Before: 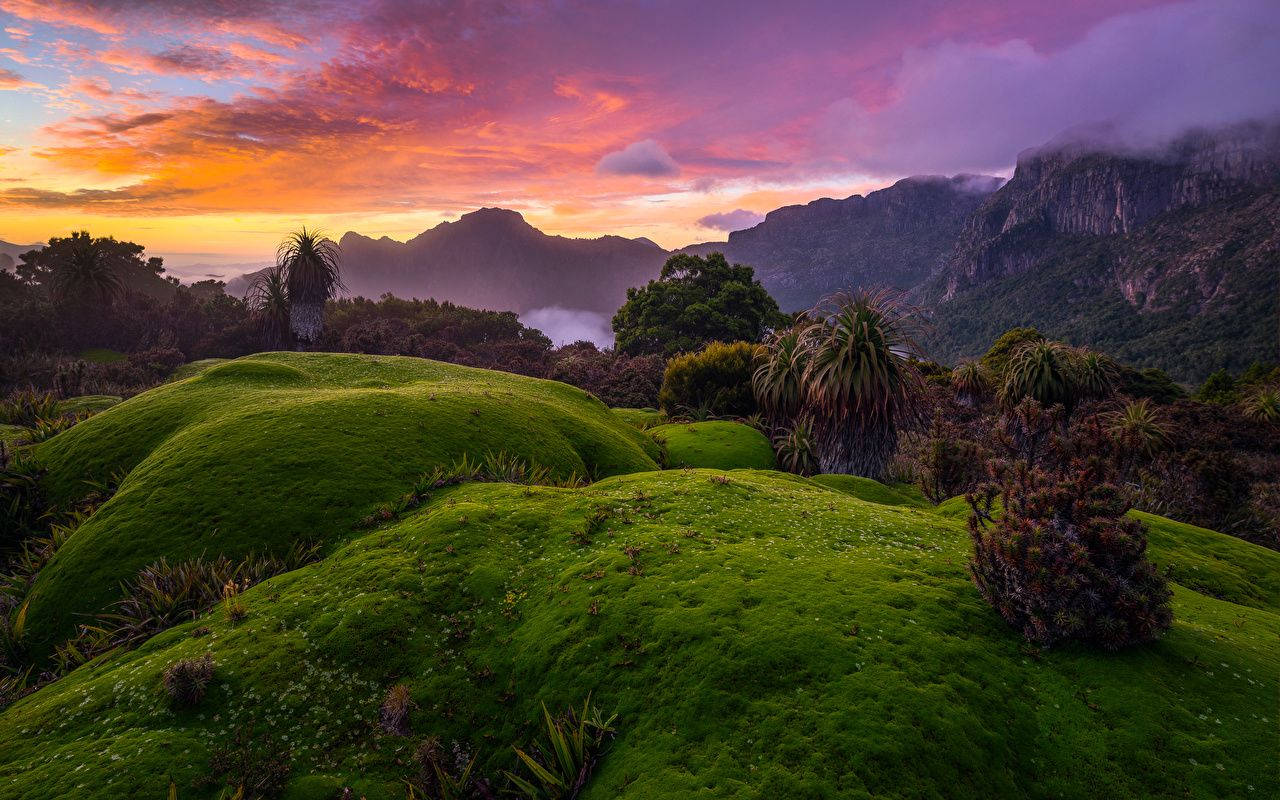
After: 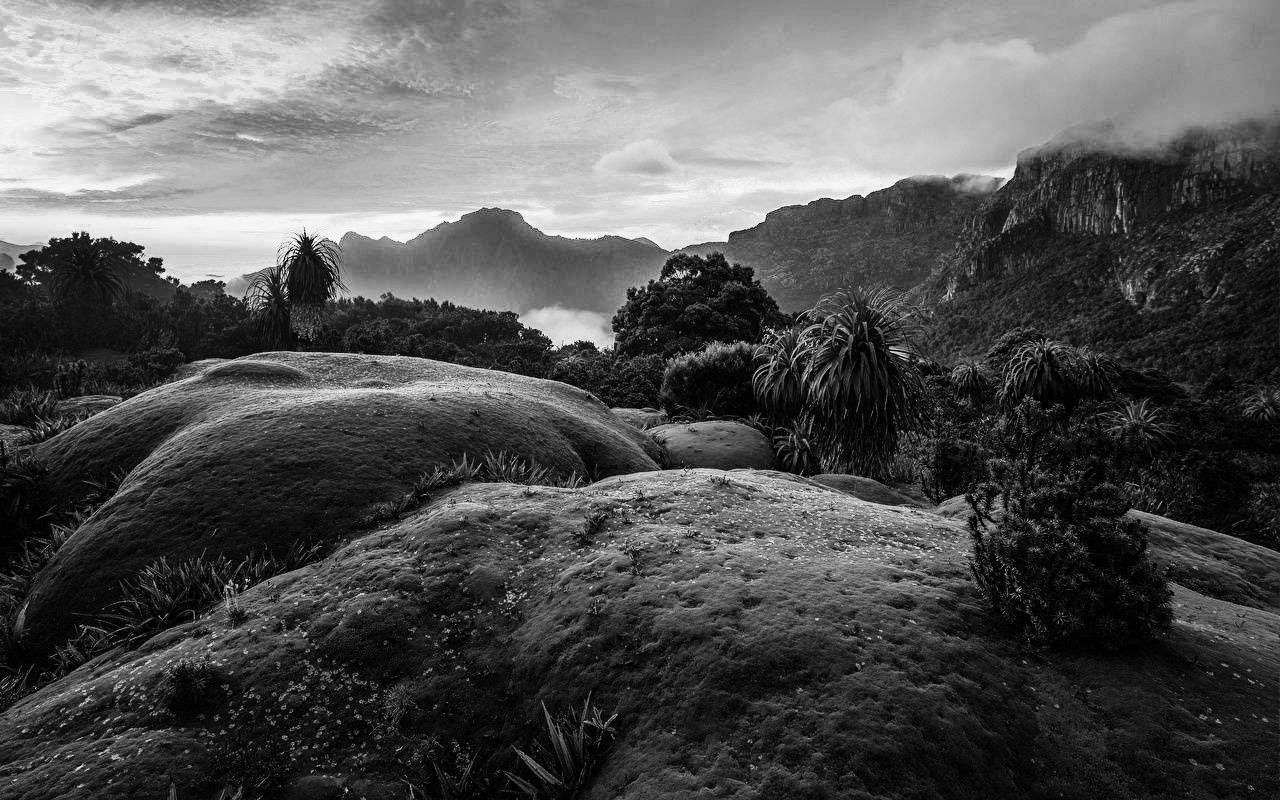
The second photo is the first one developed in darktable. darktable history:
color balance rgb: shadows lift › chroma 1%, shadows lift › hue 113°, highlights gain › chroma 0.2%, highlights gain › hue 333°, perceptual saturation grading › global saturation 20%, perceptual saturation grading › highlights -50%, perceptual saturation grading › shadows 25%, contrast -10%
color zones: curves: ch0 [(0, 0.5) (0.125, 0.4) (0.25, 0.5) (0.375, 0.4) (0.5, 0.4) (0.625, 0.35) (0.75, 0.35) (0.875, 0.5)]; ch1 [(0, 0.35) (0.125, 0.45) (0.25, 0.35) (0.375, 0.35) (0.5, 0.35) (0.625, 0.35) (0.75, 0.45) (0.875, 0.35)]; ch2 [(0, 0.6) (0.125, 0.5) (0.25, 0.5) (0.375, 0.6) (0.5, 0.6) (0.625, 0.5) (0.75, 0.5) (0.875, 0.5)]
monochrome: on, module defaults
rgb curve: curves: ch0 [(0, 0) (0.21, 0.15) (0.24, 0.21) (0.5, 0.75) (0.75, 0.96) (0.89, 0.99) (1, 1)]; ch1 [(0, 0.02) (0.21, 0.13) (0.25, 0.2) (0.5, 0.67) (0.75, 0.9) (0.89, 0.97) (1, 1)]; ch2 [(0, 0.02) (0.21, 0.13) (0.25, 0.2) (0.5, 0.67) (0.75, 0.9) (0.89, 0.97) (1, 1)], compensate middle gray true | blend: blend mode normal, opacity 90%; mask: uniform (no mask)
